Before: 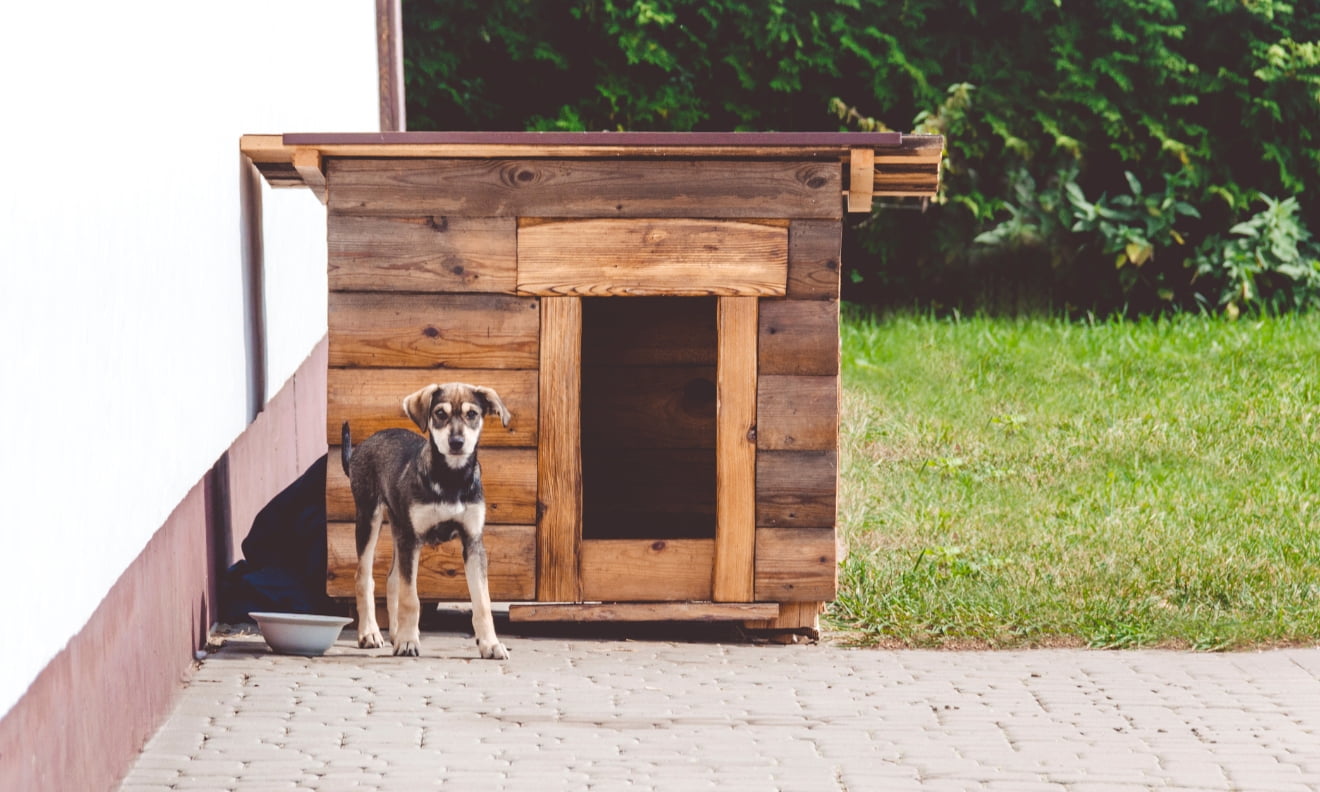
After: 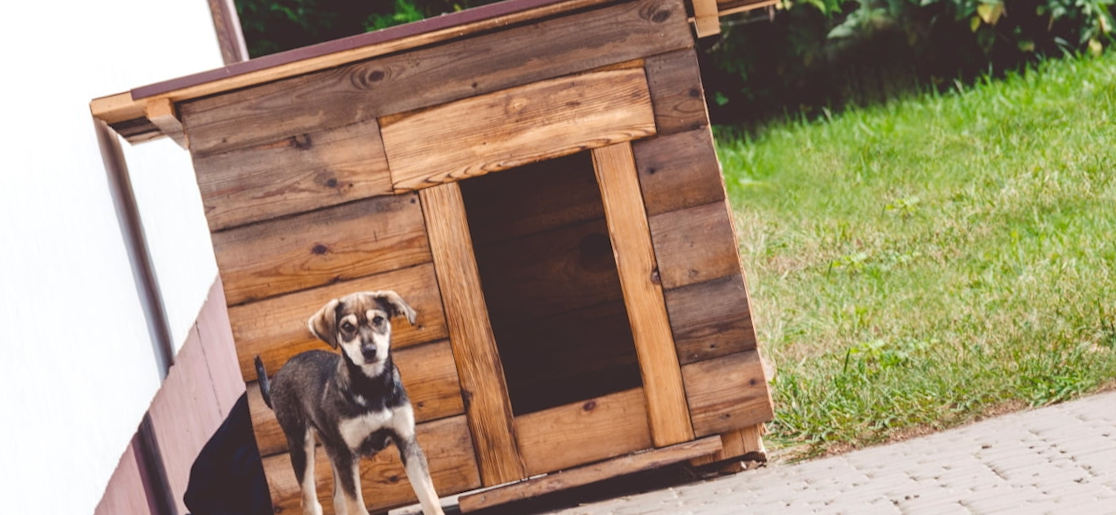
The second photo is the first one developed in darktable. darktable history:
crop and rotate: angle -1.69°
rotate and perspective: rotation -14.8°, crop left 0.1, crop right 0.903, crop top 0.25, crop bottom 0.748
